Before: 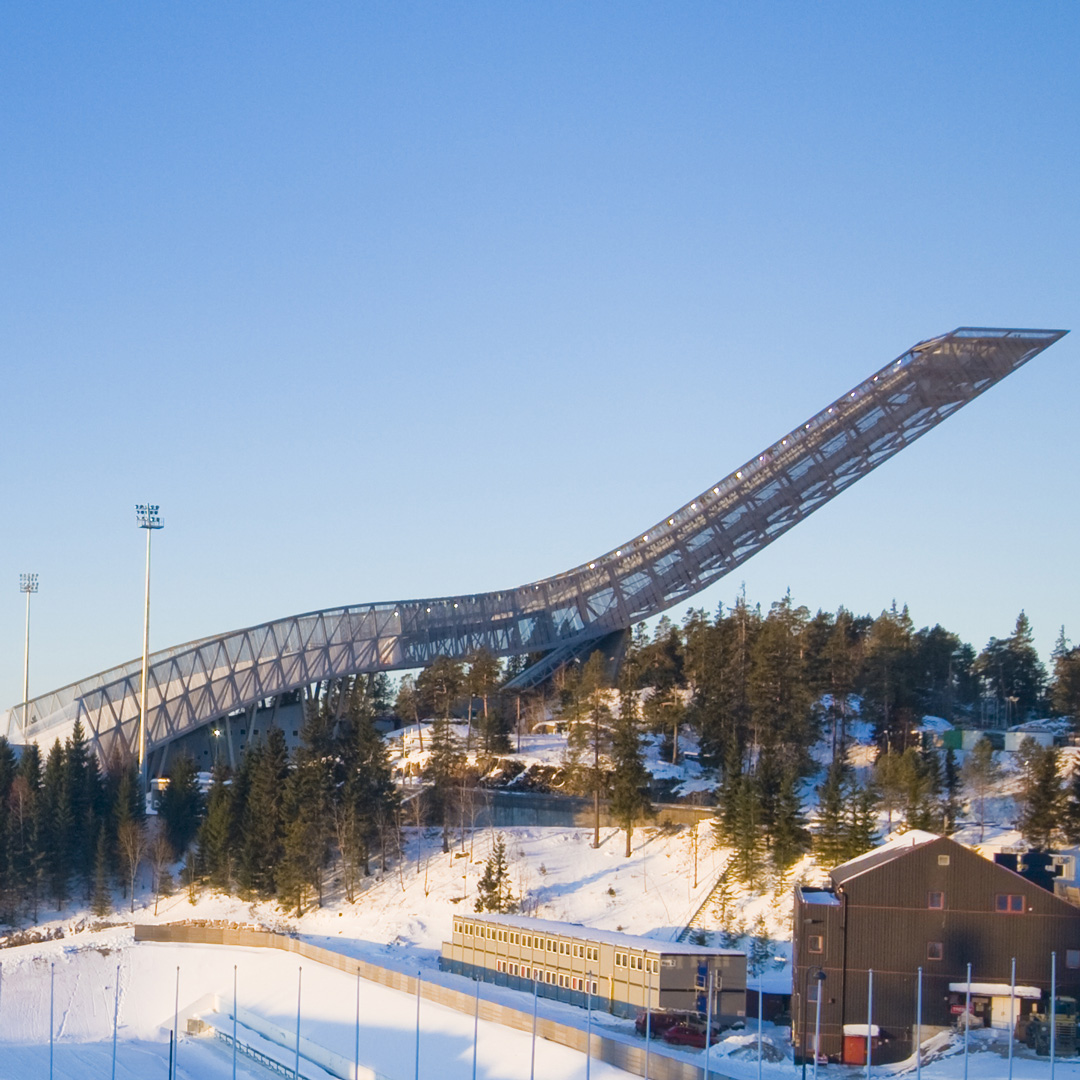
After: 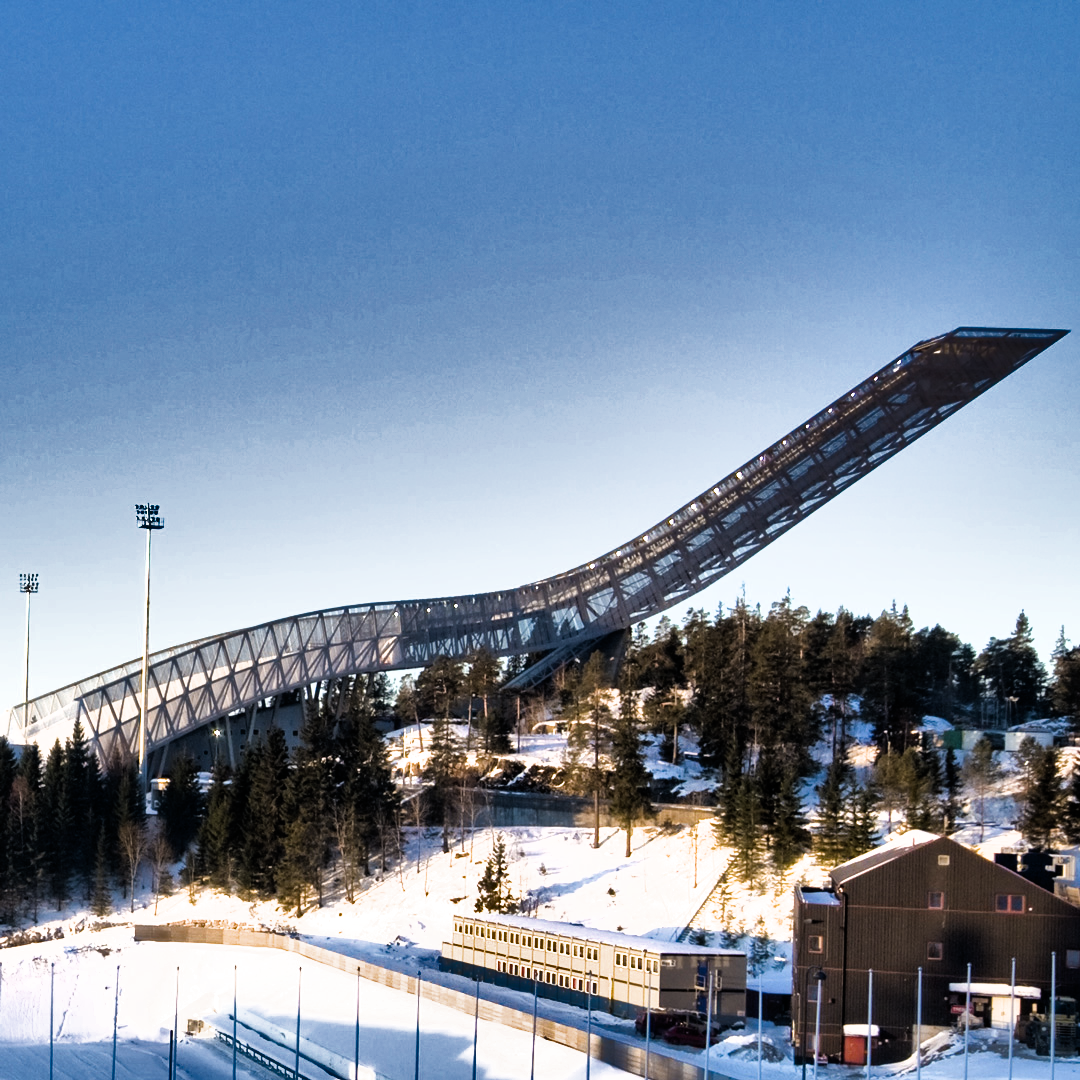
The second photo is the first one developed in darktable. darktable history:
shadows and highlights: shadows 20.8, highlights -82.93, soften with gaussian
filmic rgb: black relative exposure -8.23 EV, white relative exposure 2.22 EV, hardness 7.04, latitude 85.51%, contrast 1.679, highlights saturation mix -3.81%, shadows ↔ highlights balance -2.66%
